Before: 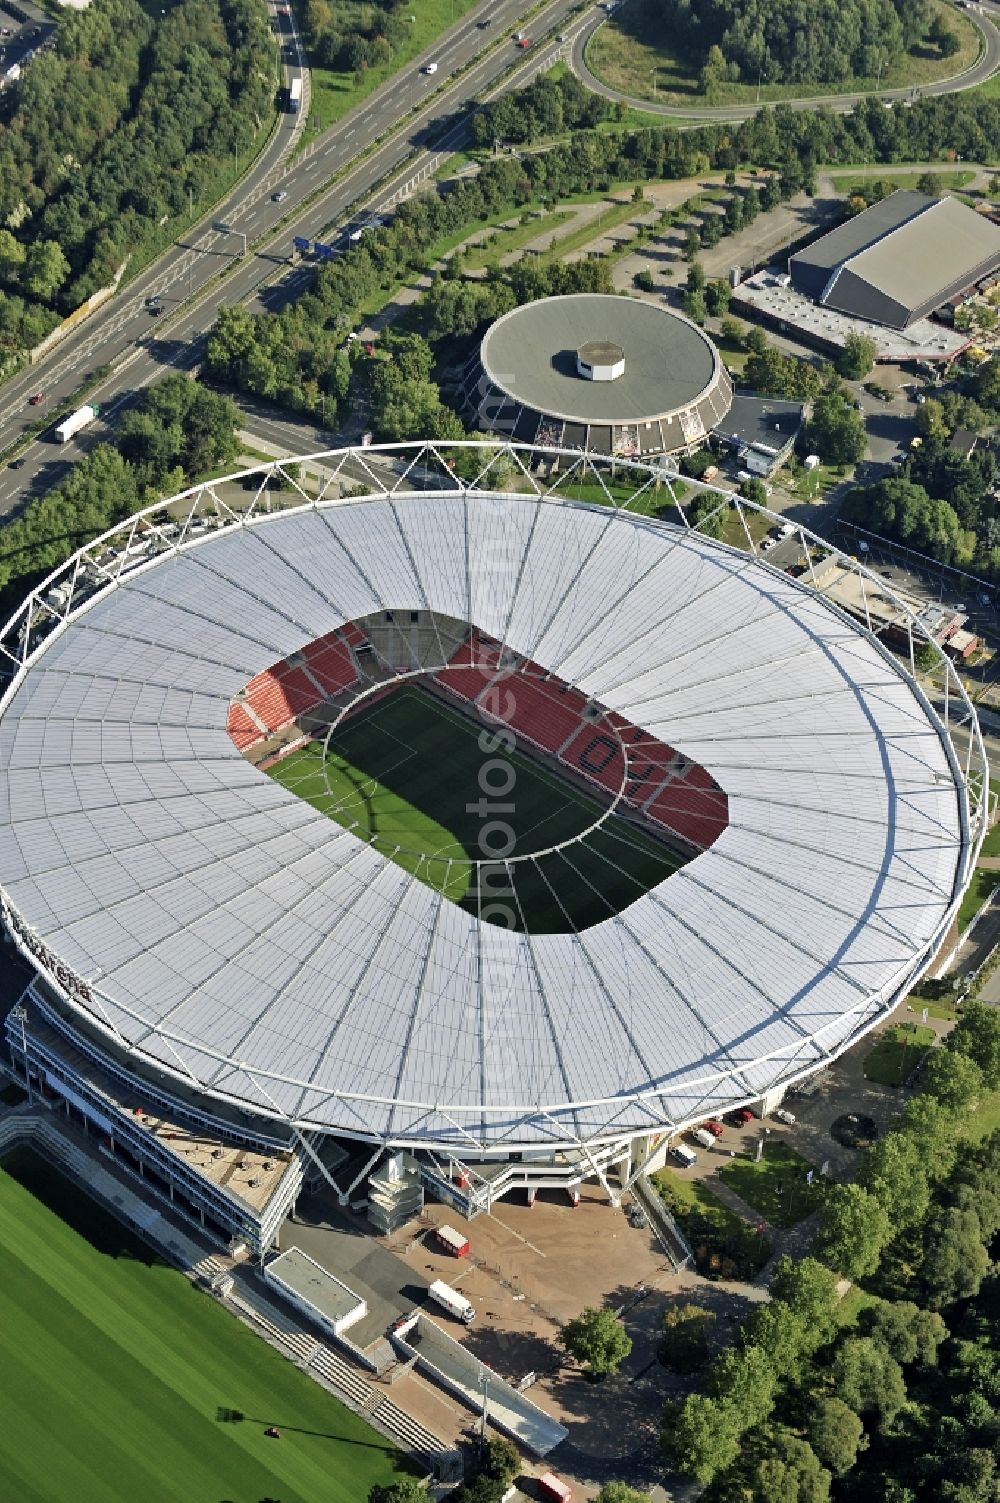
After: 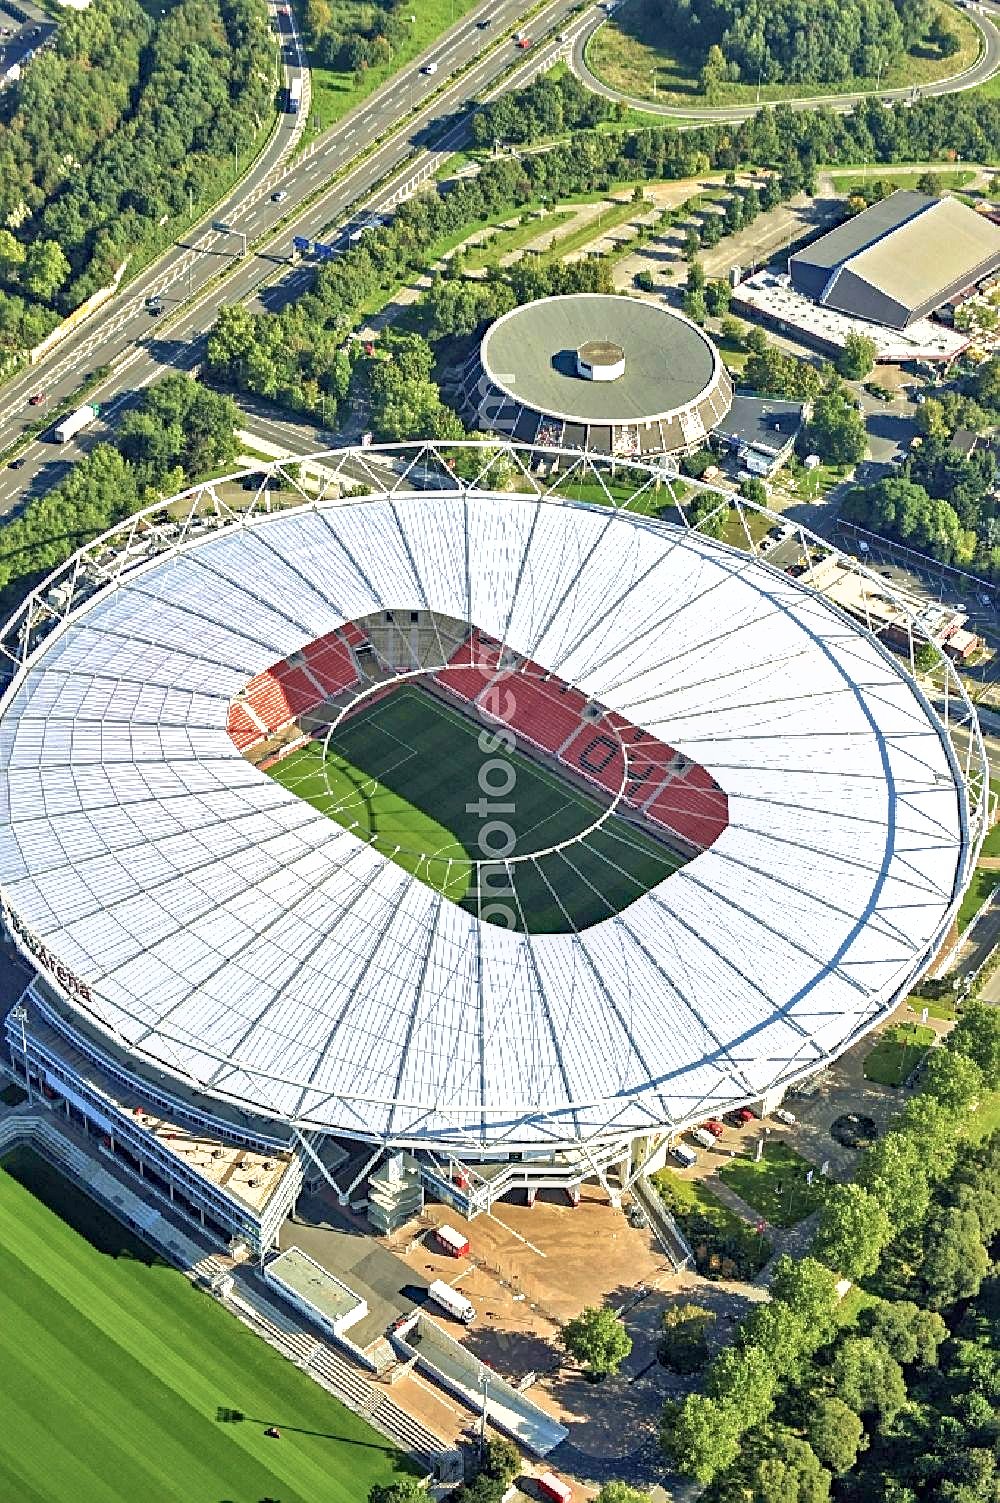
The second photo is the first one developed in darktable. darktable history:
haze removal: compatibility mode true, adaptive false
velvia: on, module defaults
shadows and highlights: on, module defaults
sharpen: on, module defaults
local contrast: on, module defaults
exposure: black level correction 0, exposure 1.103 EV, compensate highlight preservation false
